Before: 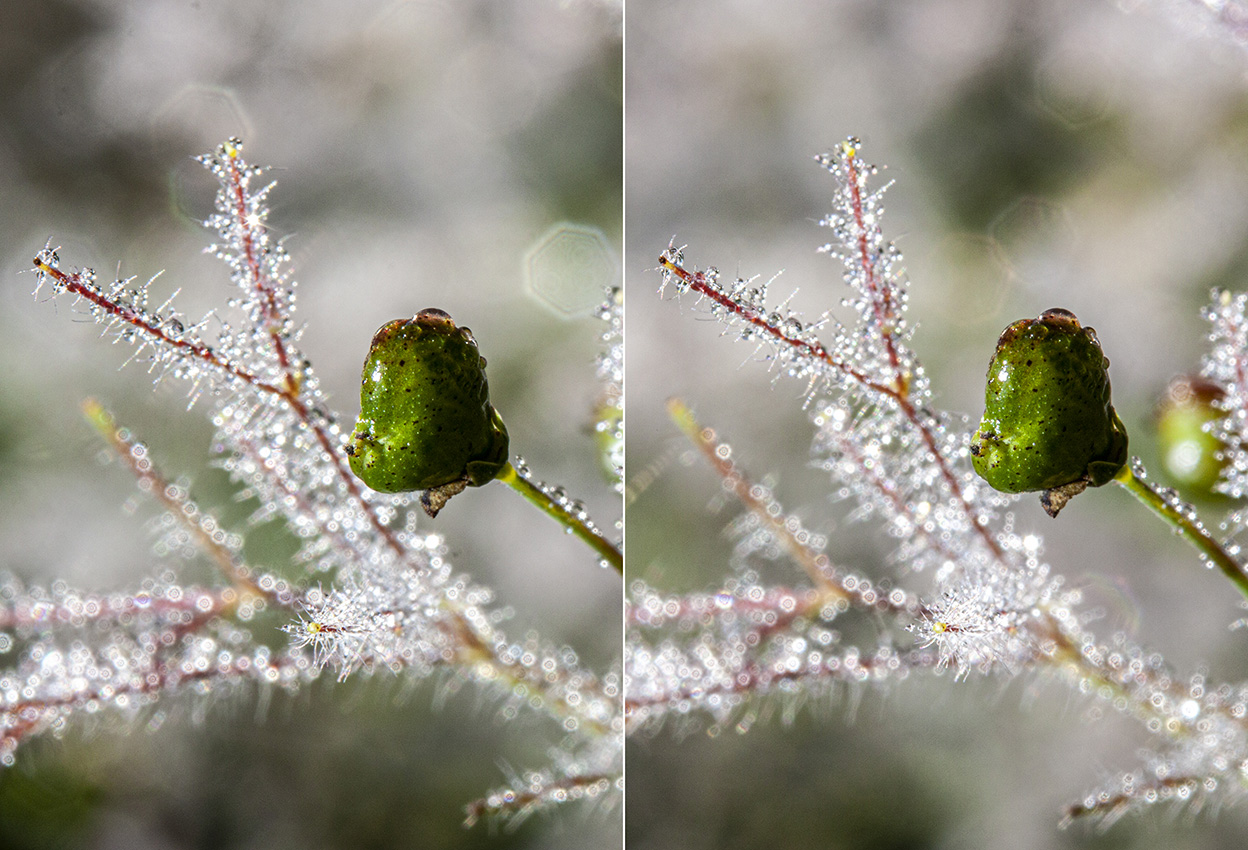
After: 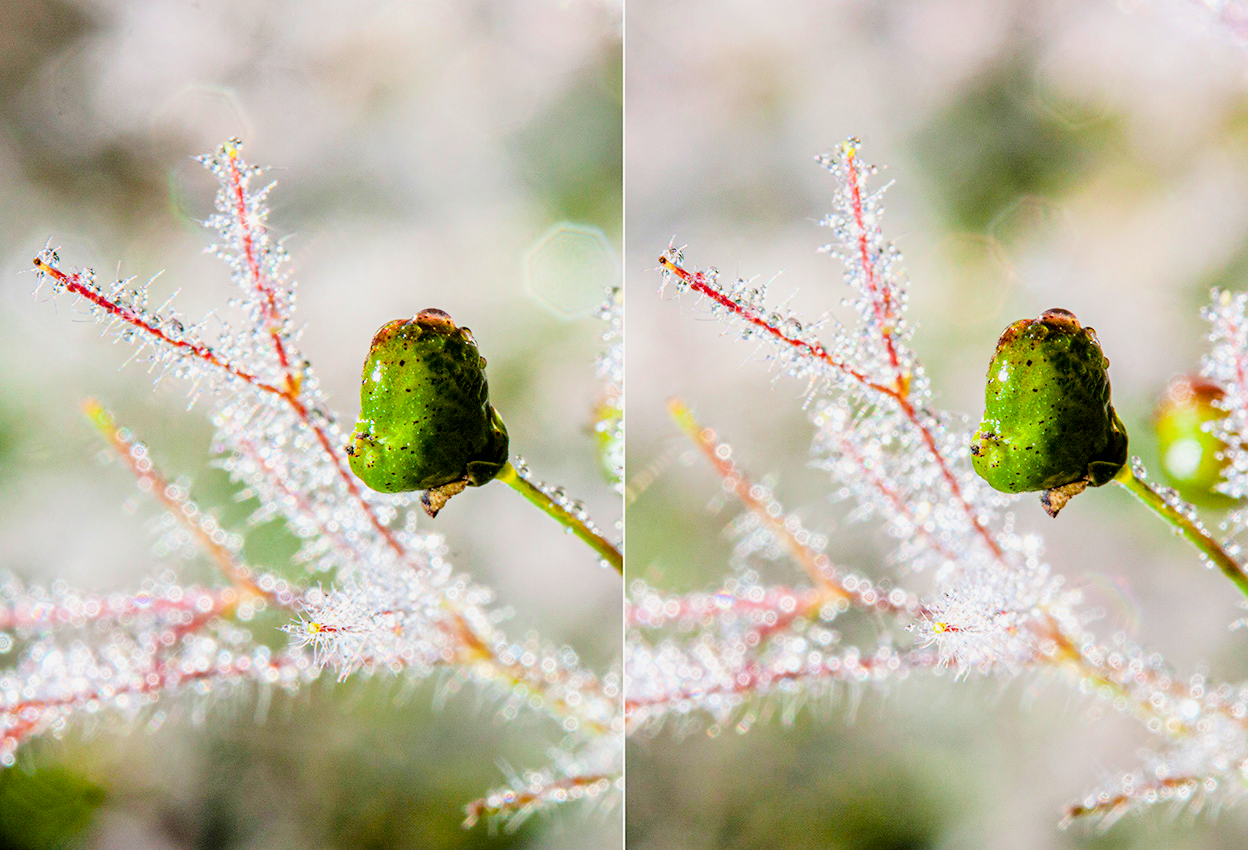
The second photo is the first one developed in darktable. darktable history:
exposure: exposure 1.2 EV, compensate highlight preservation false
filmic rgb: black relative exposure -7.65 EV, white relative exposure 4.56 EV, hardness 3.61
color balance rgb: perceptual saturation grading › global saturation 25%, perceptual brilliance grading › mid-tones 10%, perceptual brilliance grading › shadows 15%, global vibrance 20%
